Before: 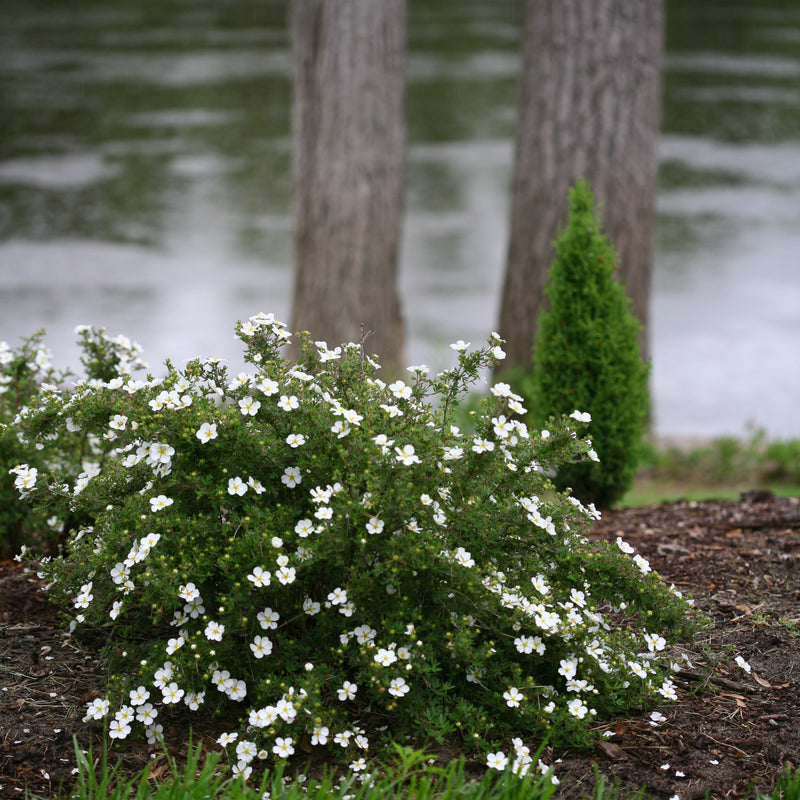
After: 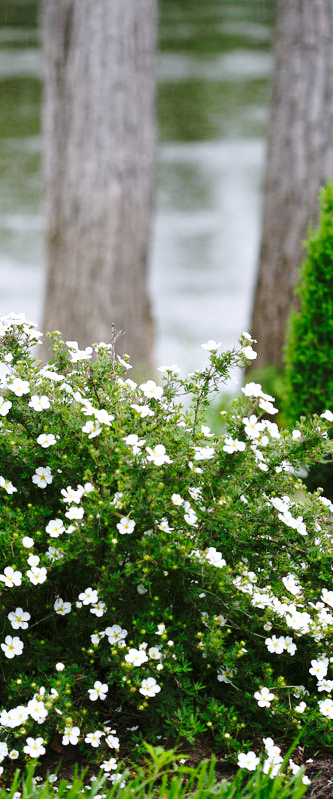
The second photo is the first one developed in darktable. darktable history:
white balance: red 0.967, blue 1.049
base curve: curves: ch0 [(0, 0) (0.032, 0.037) (0.105, 0.228) (0.435, 0.76) (0.856, 0.983) (1, 1)], preserve colors none
crop: left 31.229%, right 27.105%
